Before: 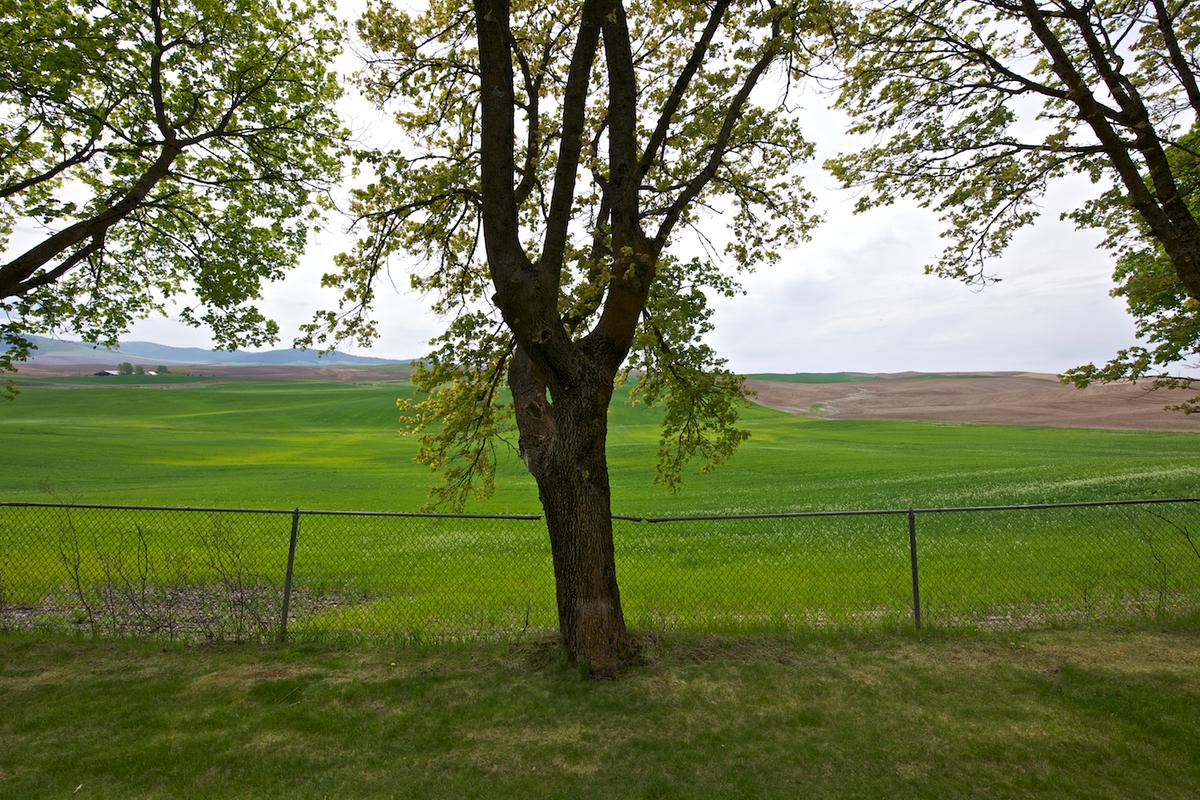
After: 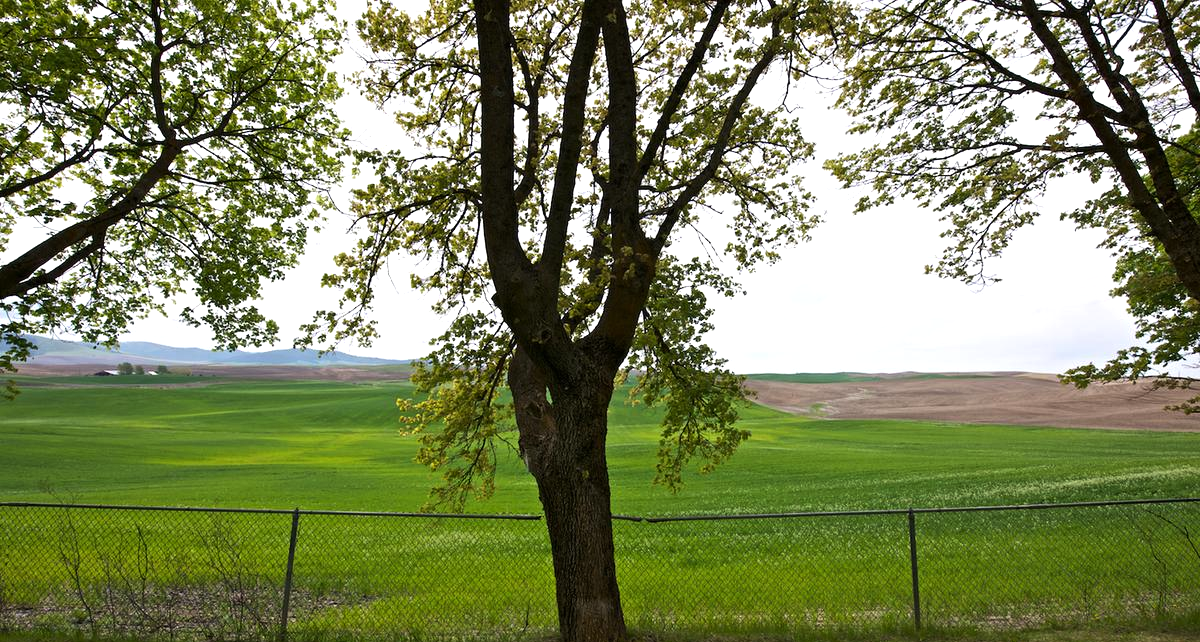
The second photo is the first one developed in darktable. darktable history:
crop: bottom 19.644%
tone equalizer: -8 EV -0.417 EV, -7 EV -0.389 EV, -6 EV -0.333 EV, -5 EV -0.222 EV, -3 EV 0.222 EV, -2 EV 0.333 EV, -1 EV 0.389 EV, +0 EV 0.417 EV, edges refinement/feathering 500, mask exposure compensation -1.57 EV, preserve details no
